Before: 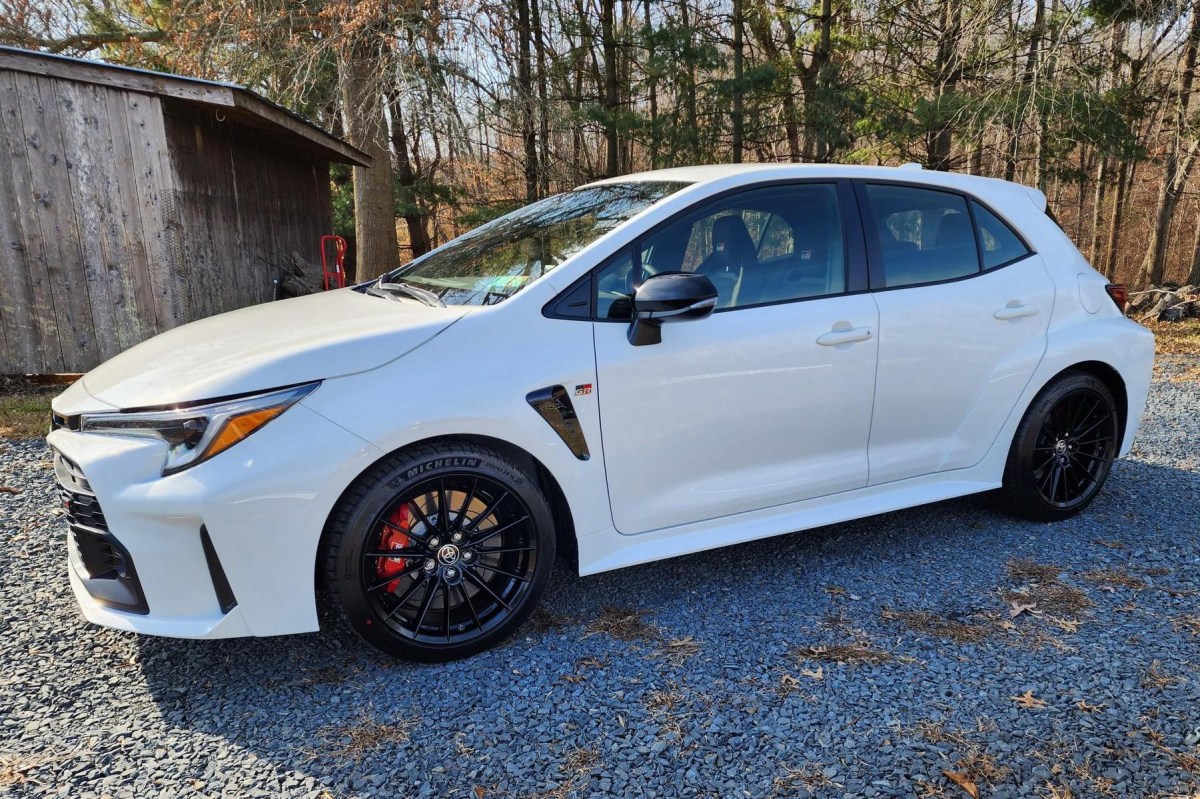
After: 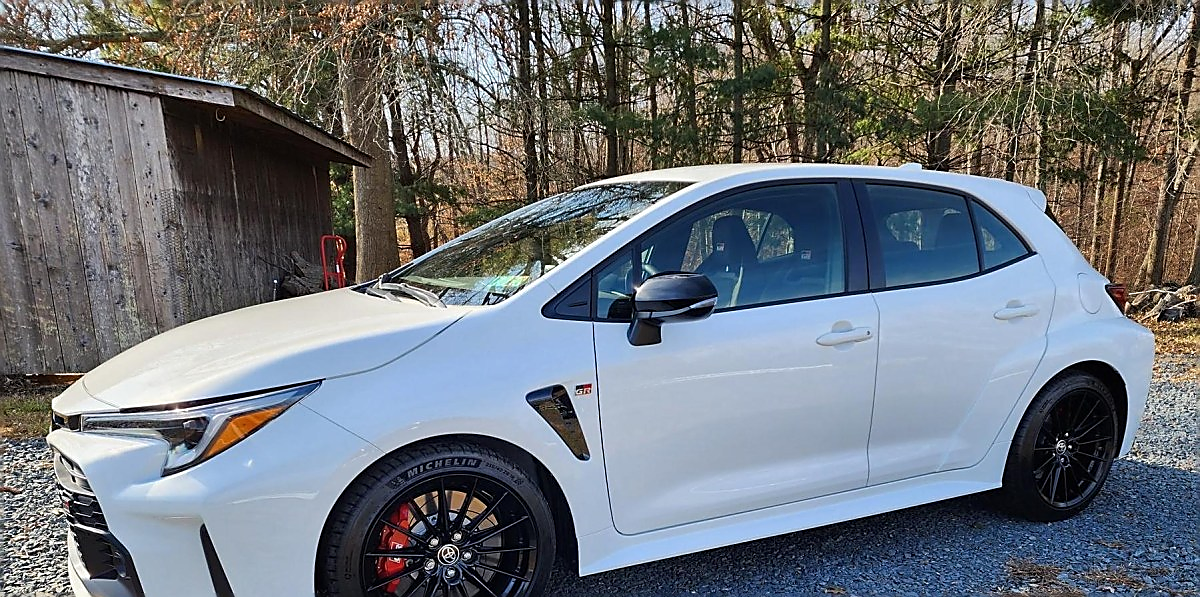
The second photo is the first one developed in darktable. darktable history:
crop: bottom 24.967%
sharpen: radius 1.4, amount 1.25, threshold 0.7
